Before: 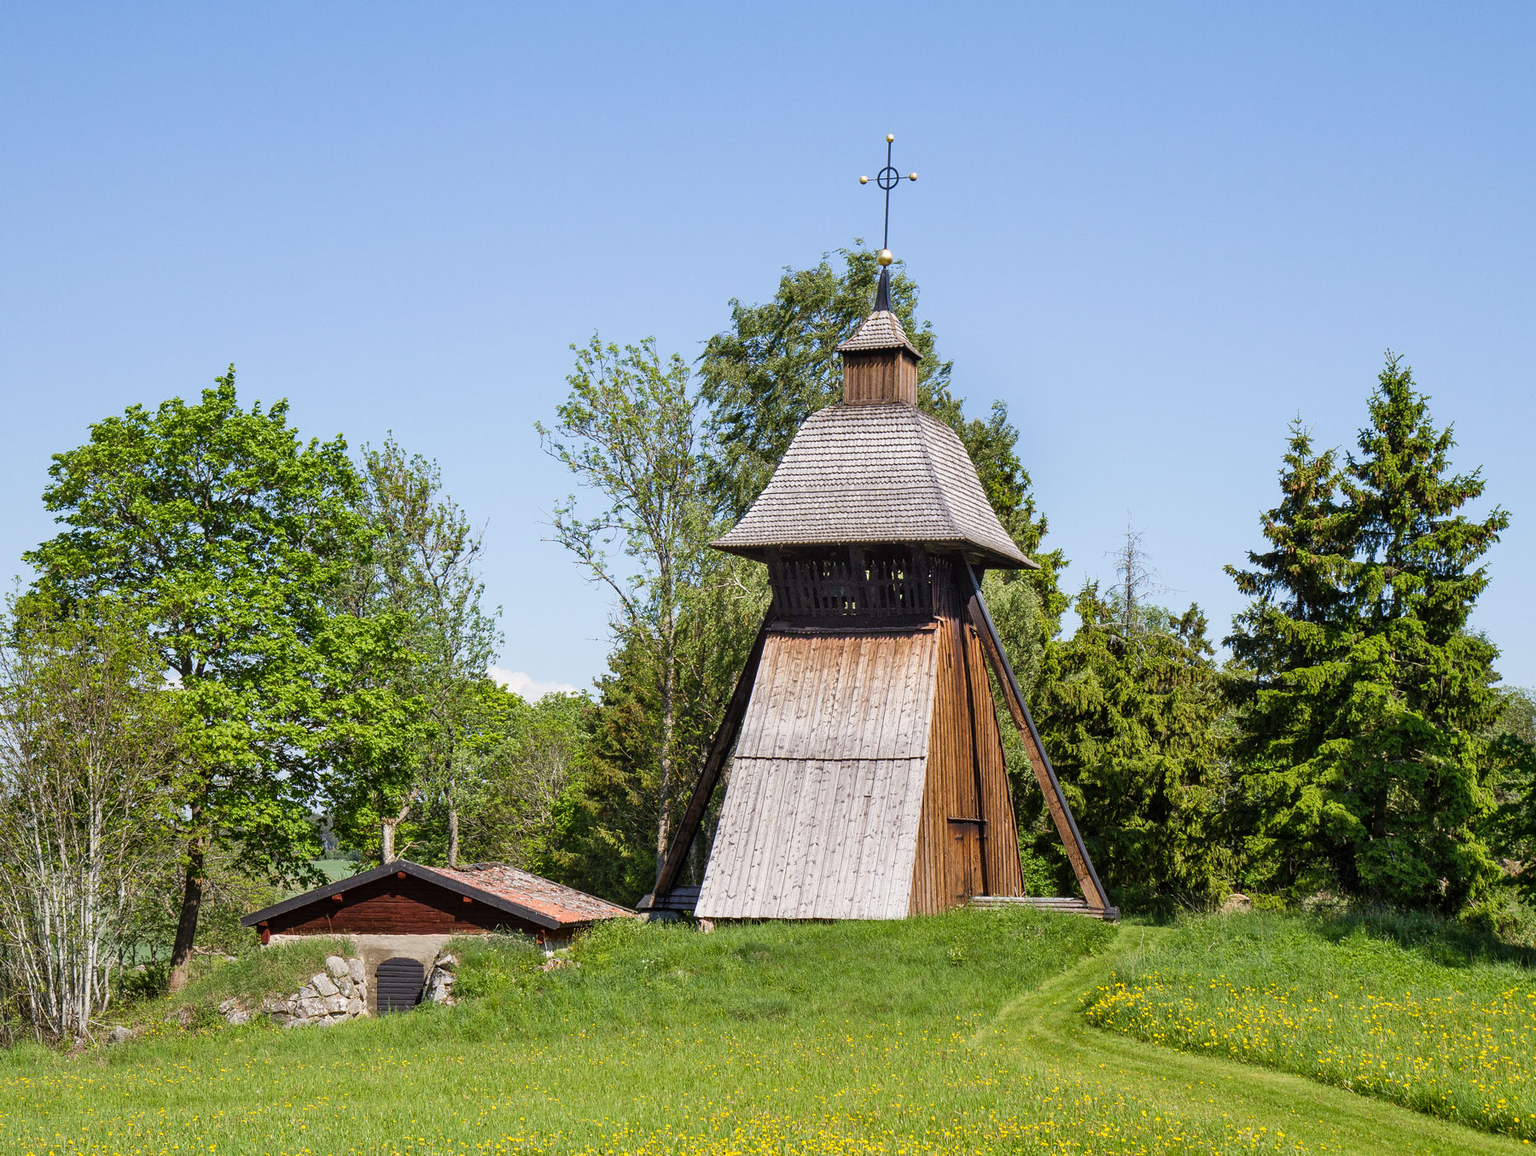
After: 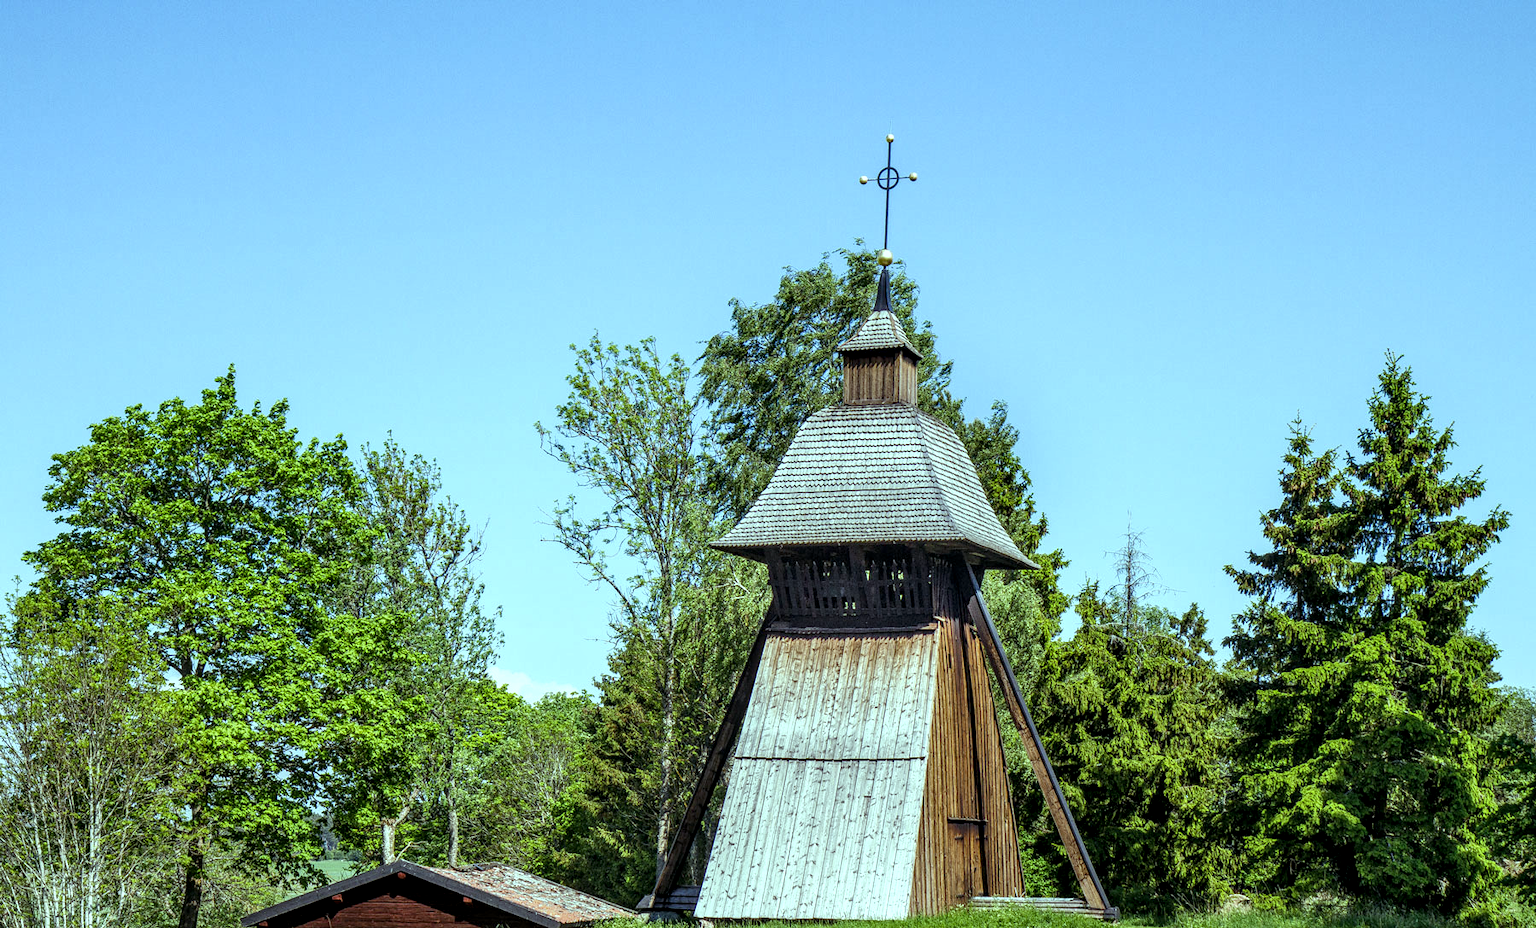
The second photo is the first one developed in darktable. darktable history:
local contrast: detail 142%
crop: bottom 19.644%
color balance: mode lift, gamma, gain (sRGB), lift [0.997, 0.979, 1.021, 1.011], gamma [1, 1.084, 0.916, 0.998], gain [1, 0.87, 1.13, 1.101], contrast 4.55%, contrast fulcrum 38.24%, output saturation 104.09%
